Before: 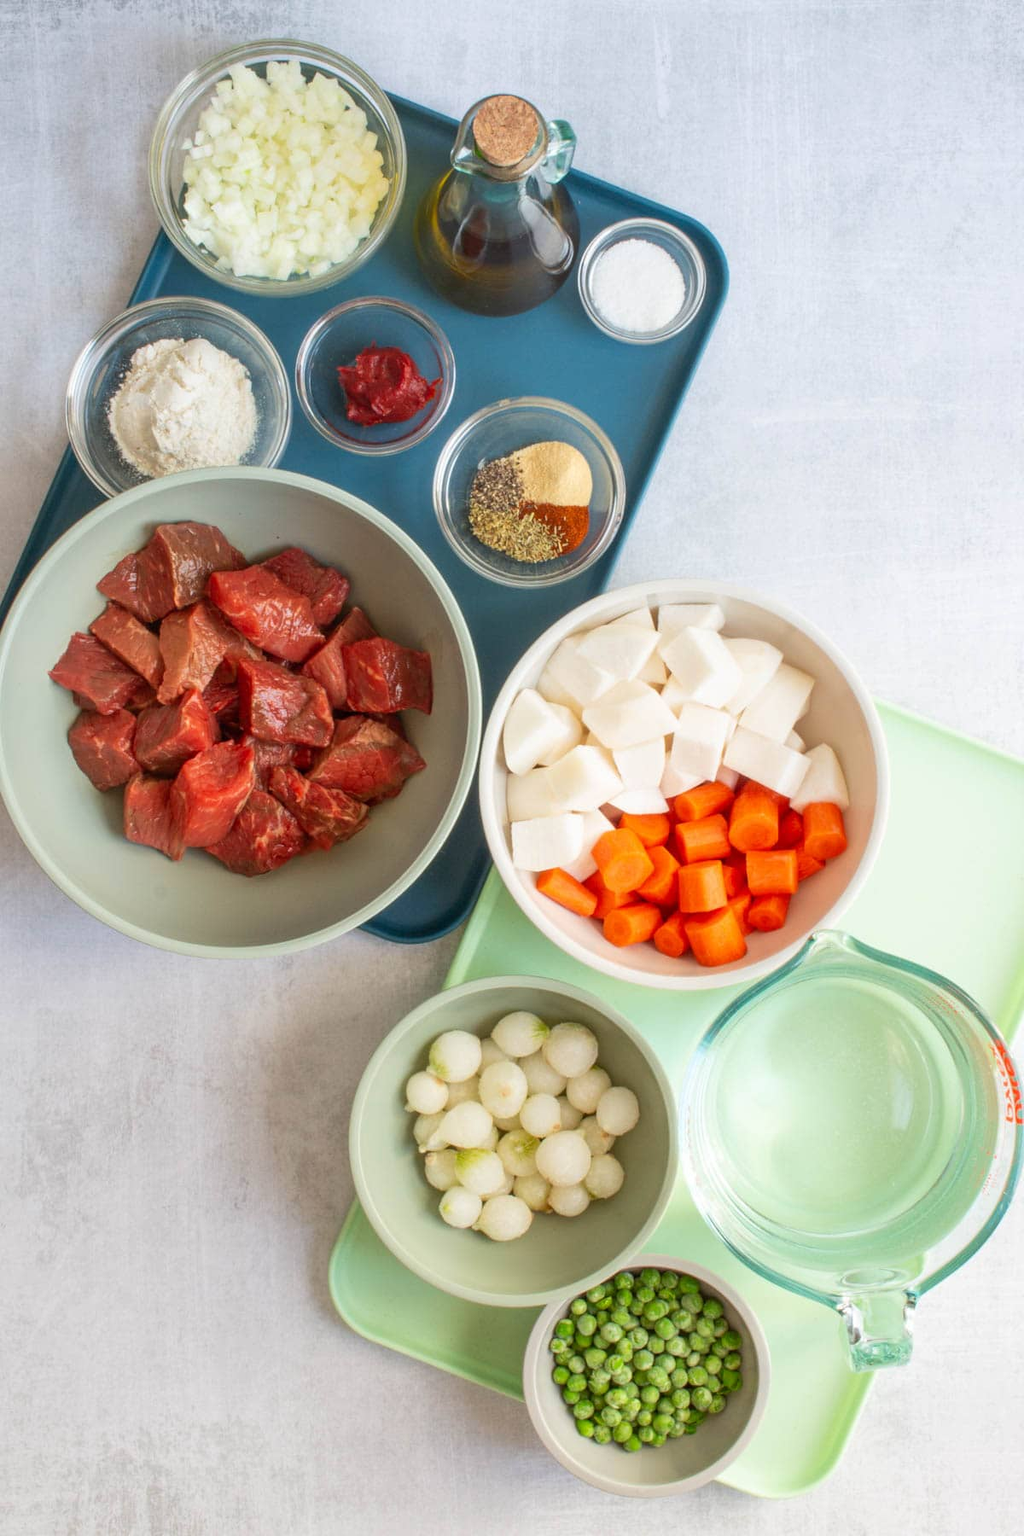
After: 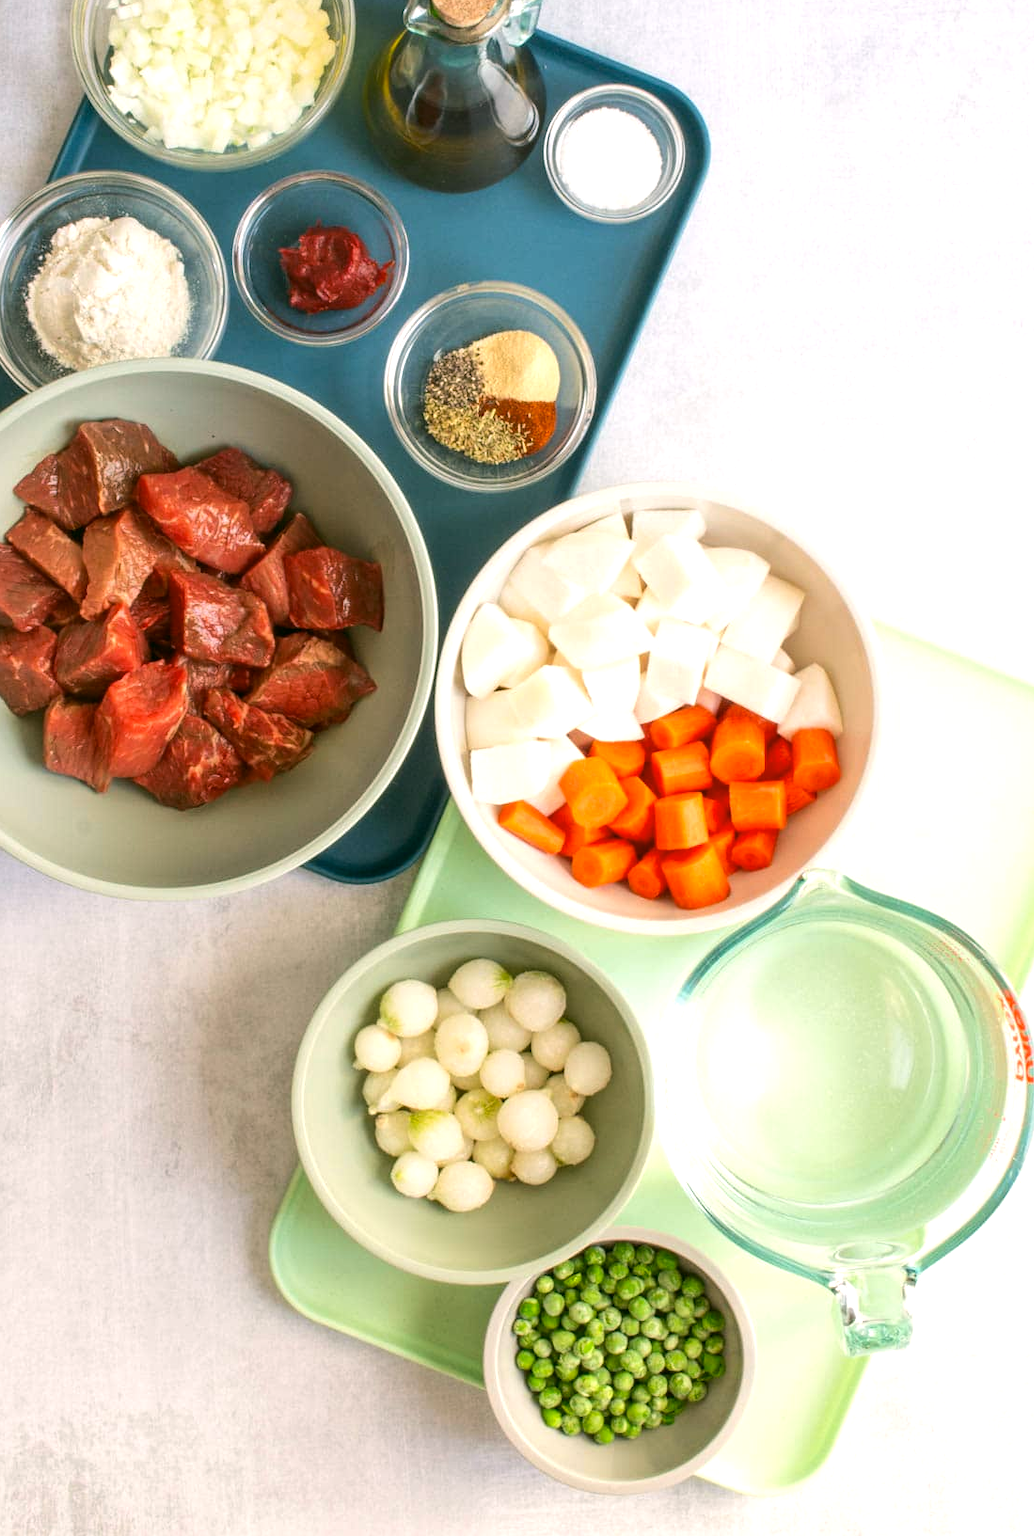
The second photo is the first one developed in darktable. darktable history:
color correction: highlights a* 4.02, highlights b* 4.98, shadows a* -7.55, shadows b* 4.98
crop and rotate: left 8.262%, top 9.226%
tone equalizer: -8 EV -0.417 EV, -7 EV -0.389 EV, -6 EV -0.333 EV, -5 EV -0.222 EV, -3 EV 0.222 EV, -2 EV 0.333 EV, -1 EV 0.389 EV, +0 EV 0.417 EV, edges refinement/feathering 500, mask exposure compensation -1.25 EV, preserve details no
